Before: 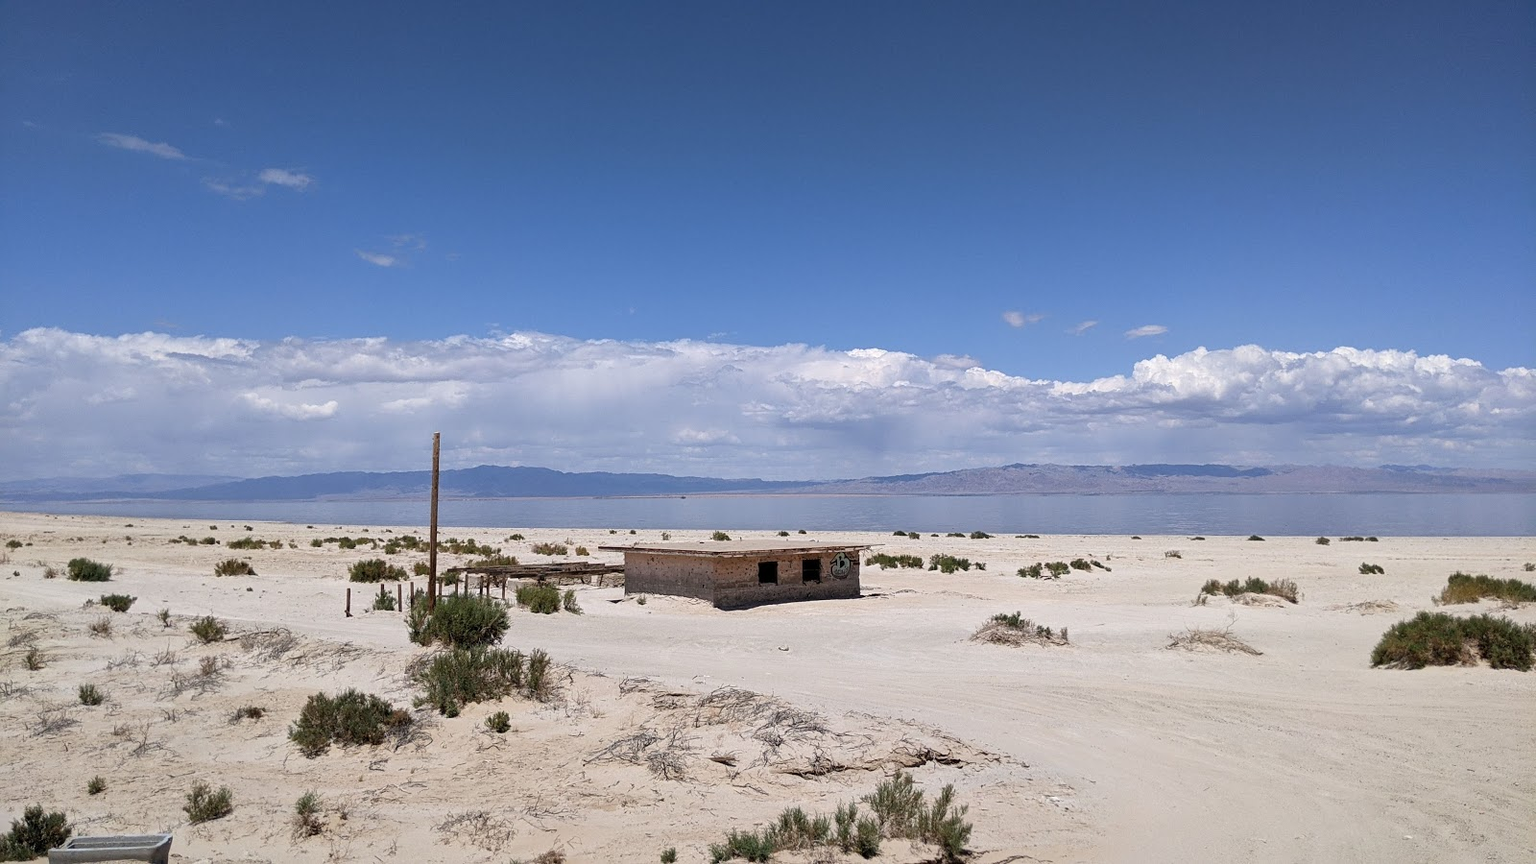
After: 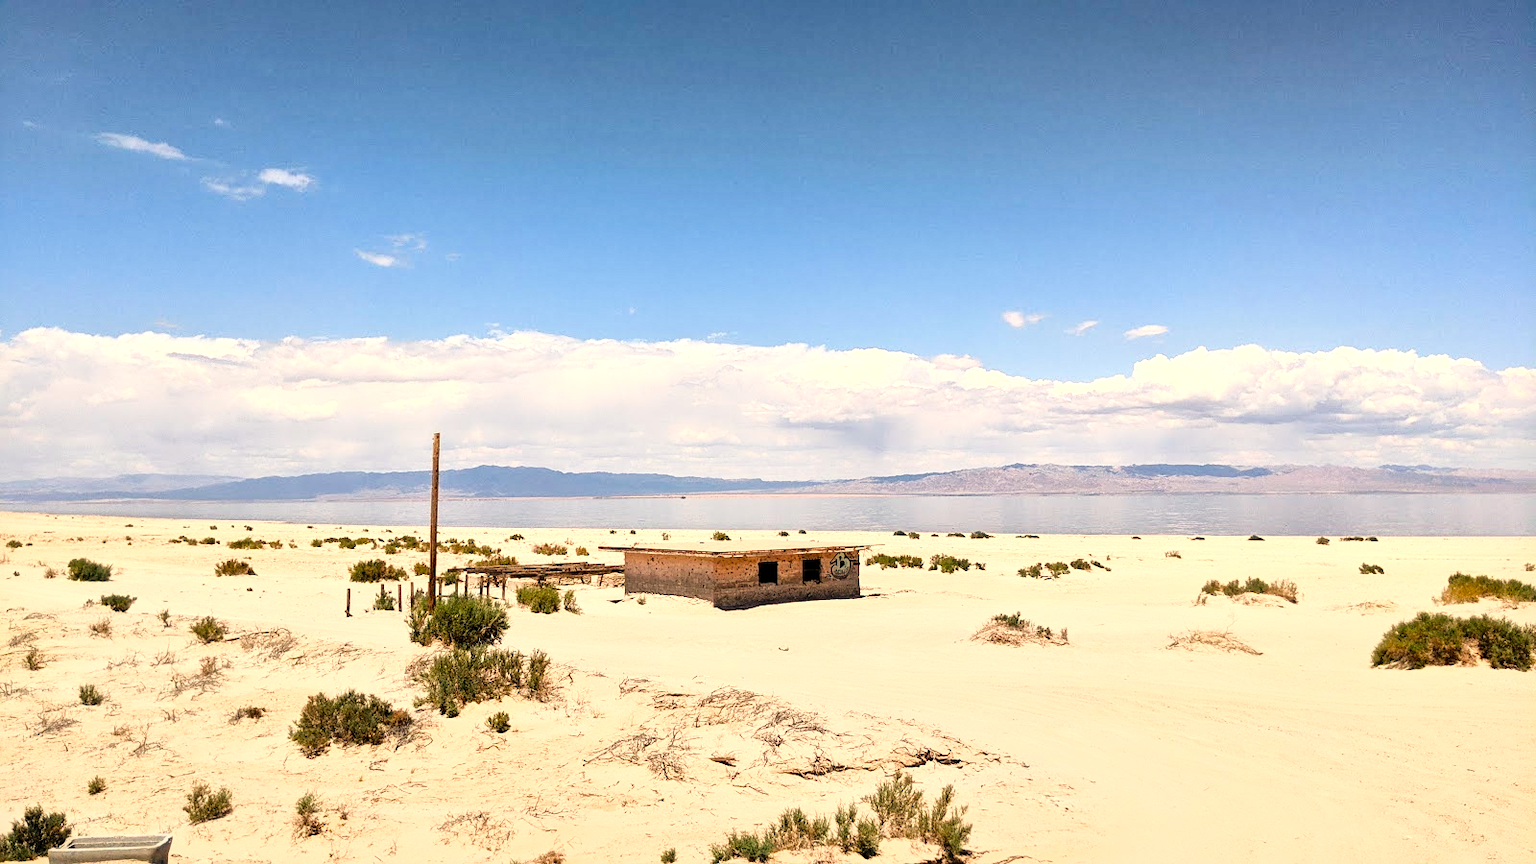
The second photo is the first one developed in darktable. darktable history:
base curve: curves: ch0 [(0, 0) (0.018, 0.026) (0.143, 0.37) (0.33, 0.731) (0.458, 0.853) (0.735, 0.965) (0.905, 0.986) (1, 1)]
local contrast: mode bilateral grid, contrast 20, coarseness 50, detail 161%, midtone range 0.2
white balance: red 1.123, blue 0.83
color balance rgb: perceptual saturation grading › global saturation 20%, perceptual saturation grading › highlights -25%, perceptual saturation grading › shadows 25%
